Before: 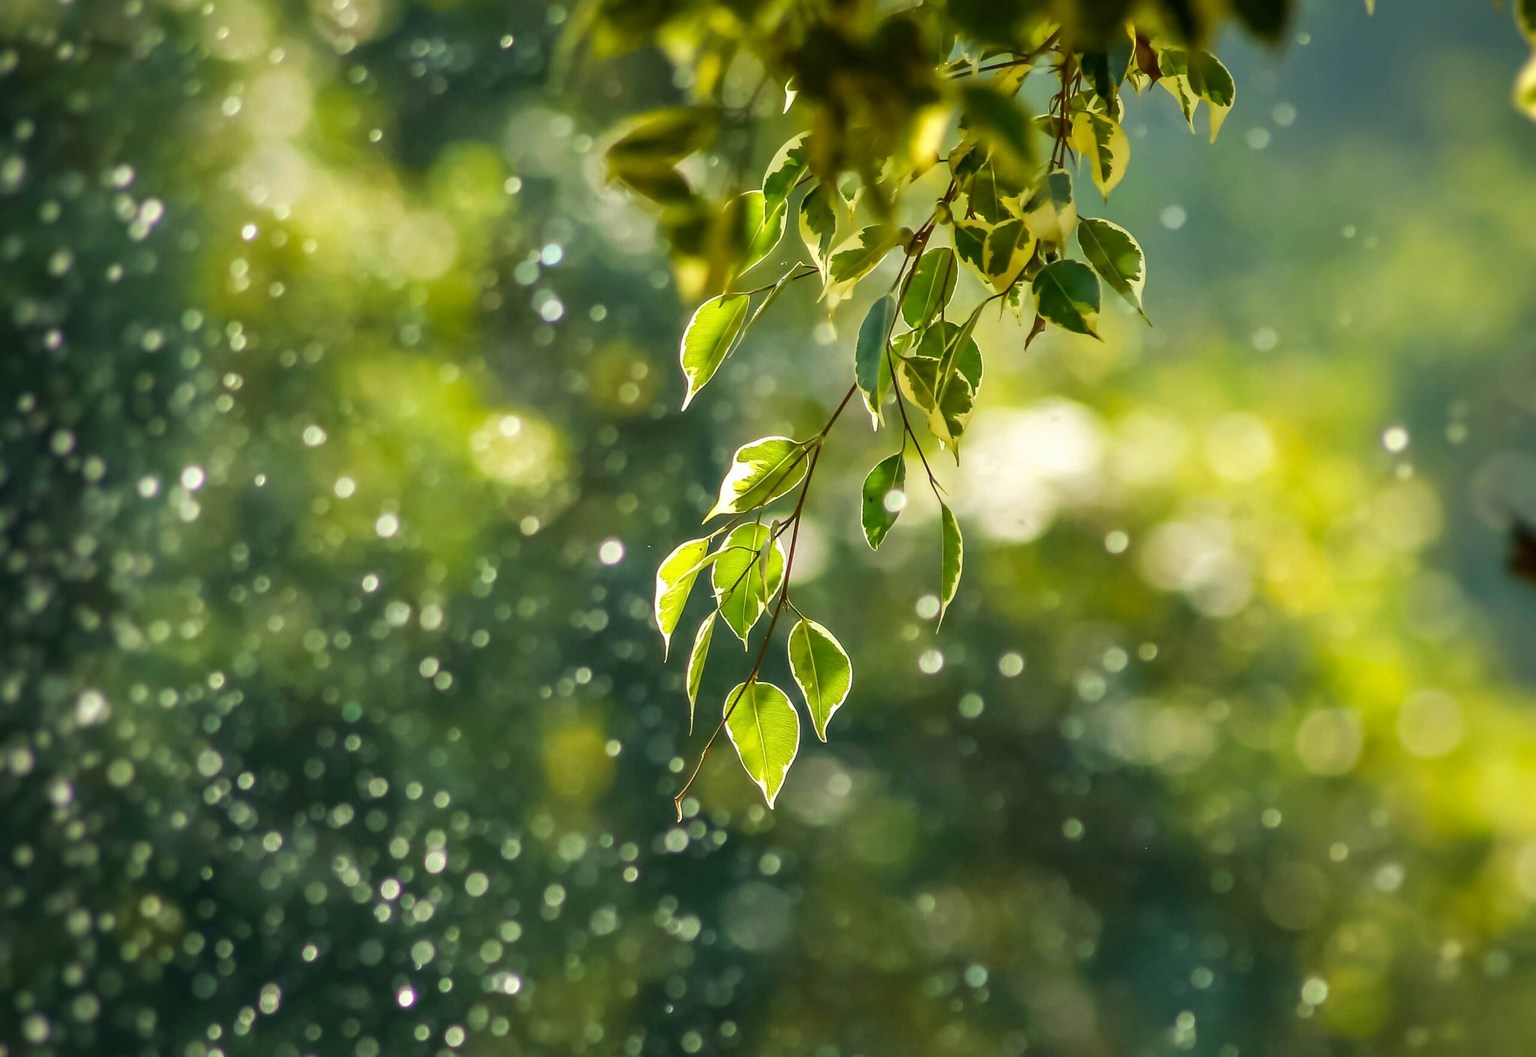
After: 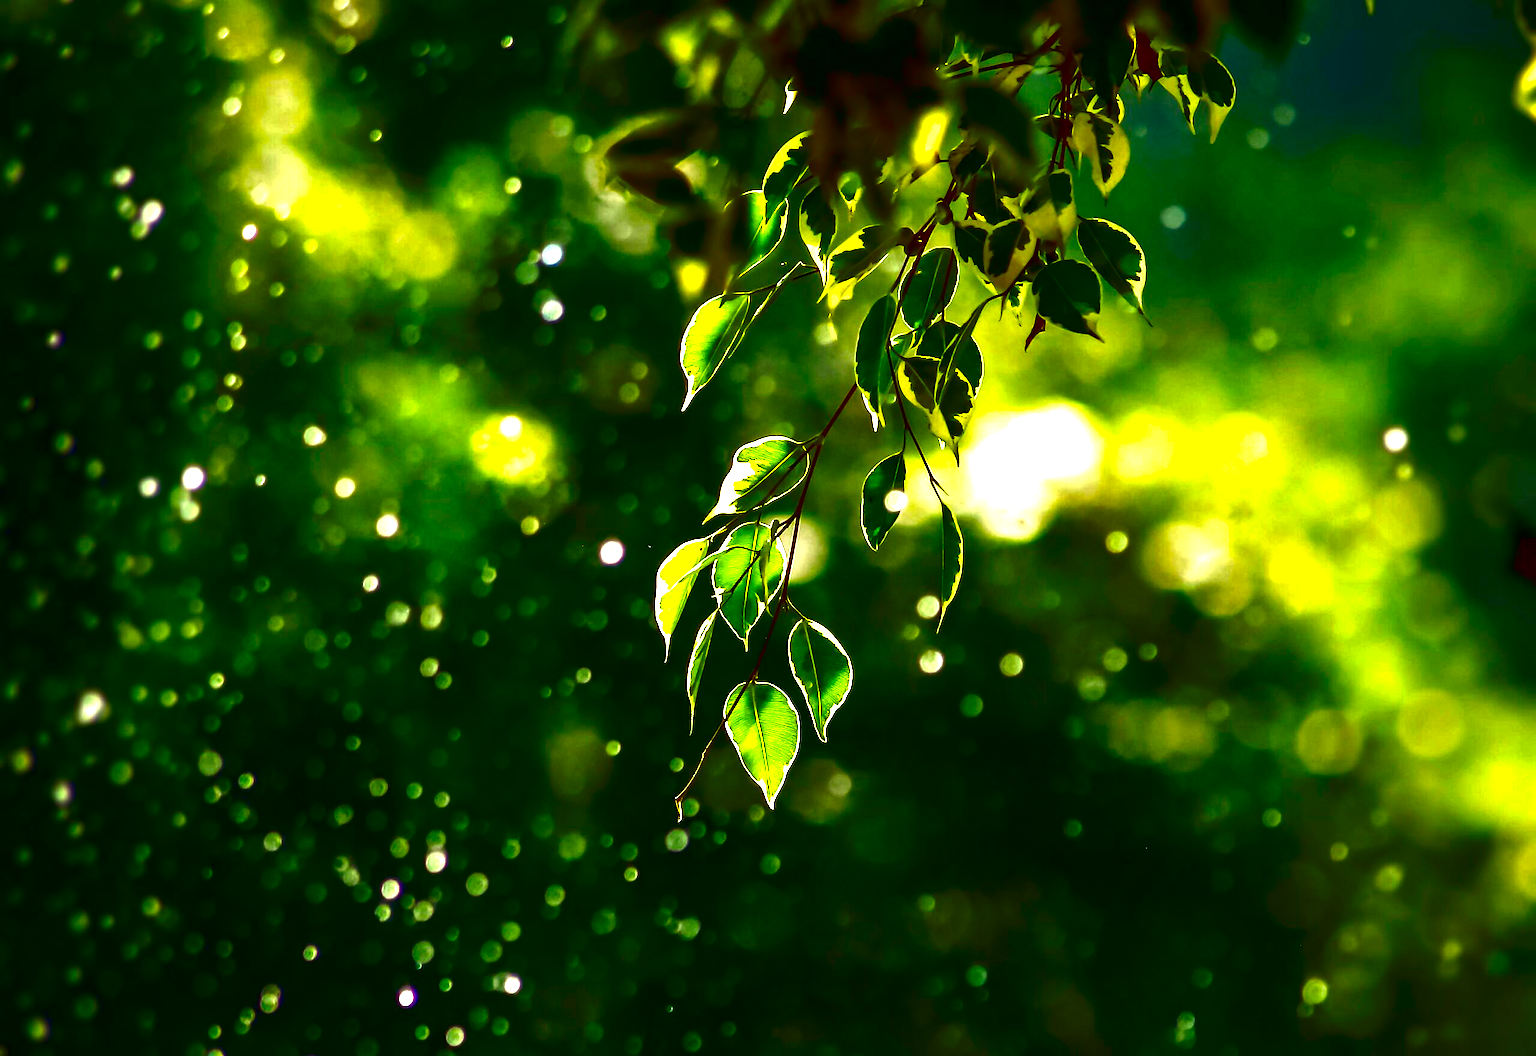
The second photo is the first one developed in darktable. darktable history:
contrast brightness saturation: brightness -1, saturation 1
exposure: exposure 0.722 EV, compensate highlight preservation false
